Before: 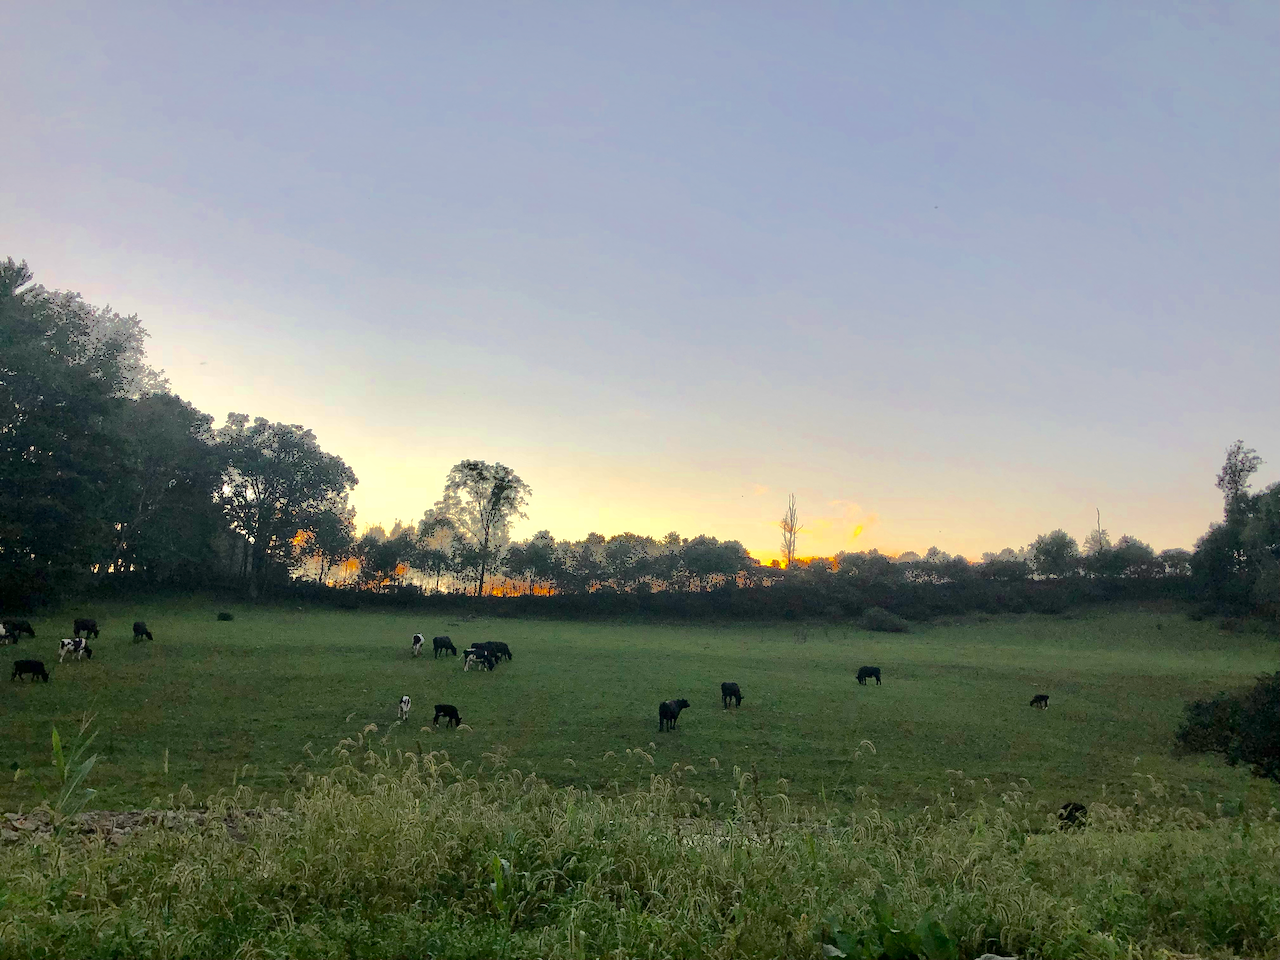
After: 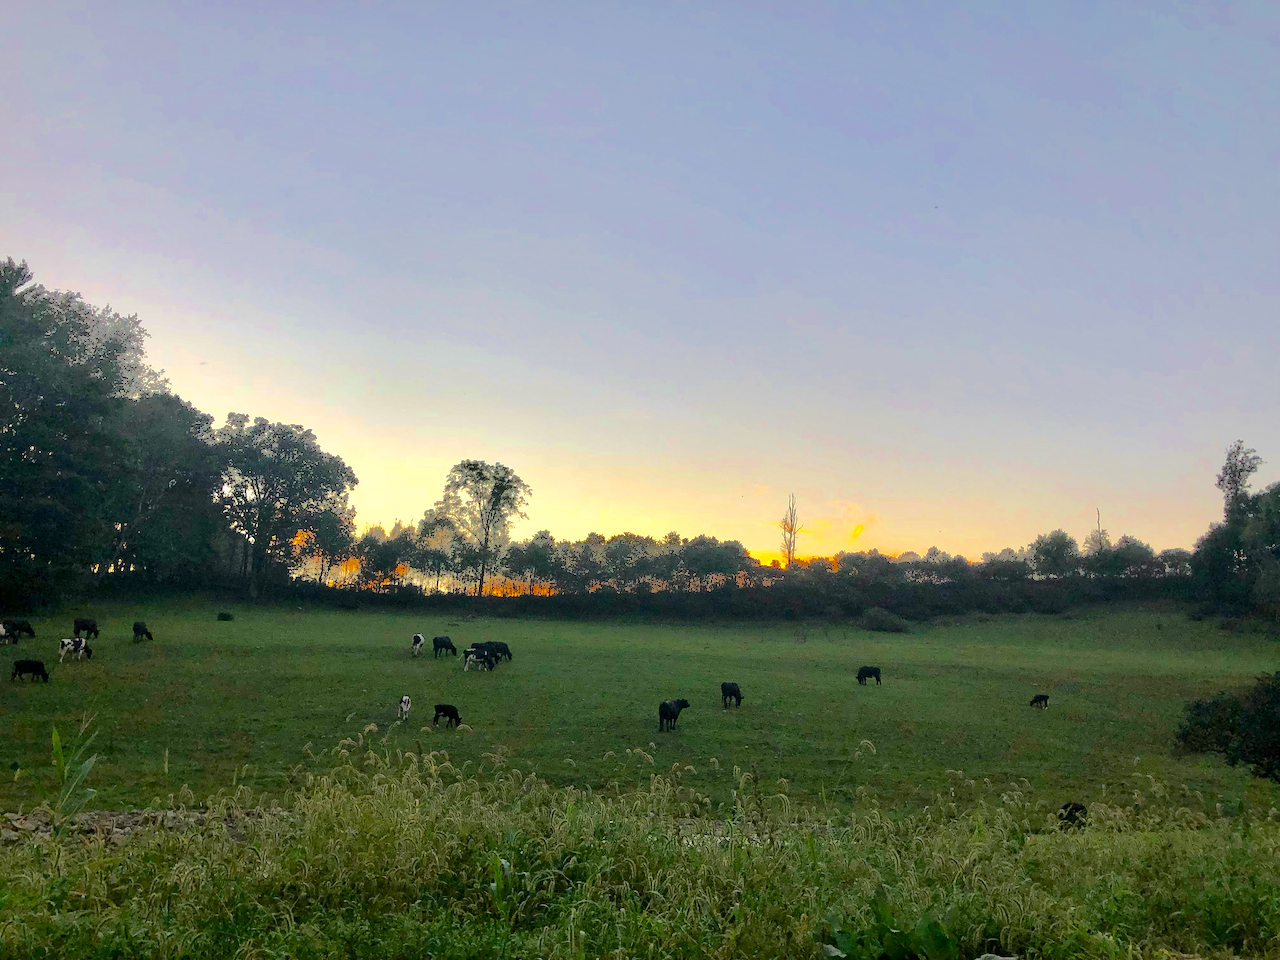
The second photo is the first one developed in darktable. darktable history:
color balance rgb: highlights gain › chroma 0.112%, highlights gain › hue 330.54°, perceptual saturation grading › global saturation 25.857%
